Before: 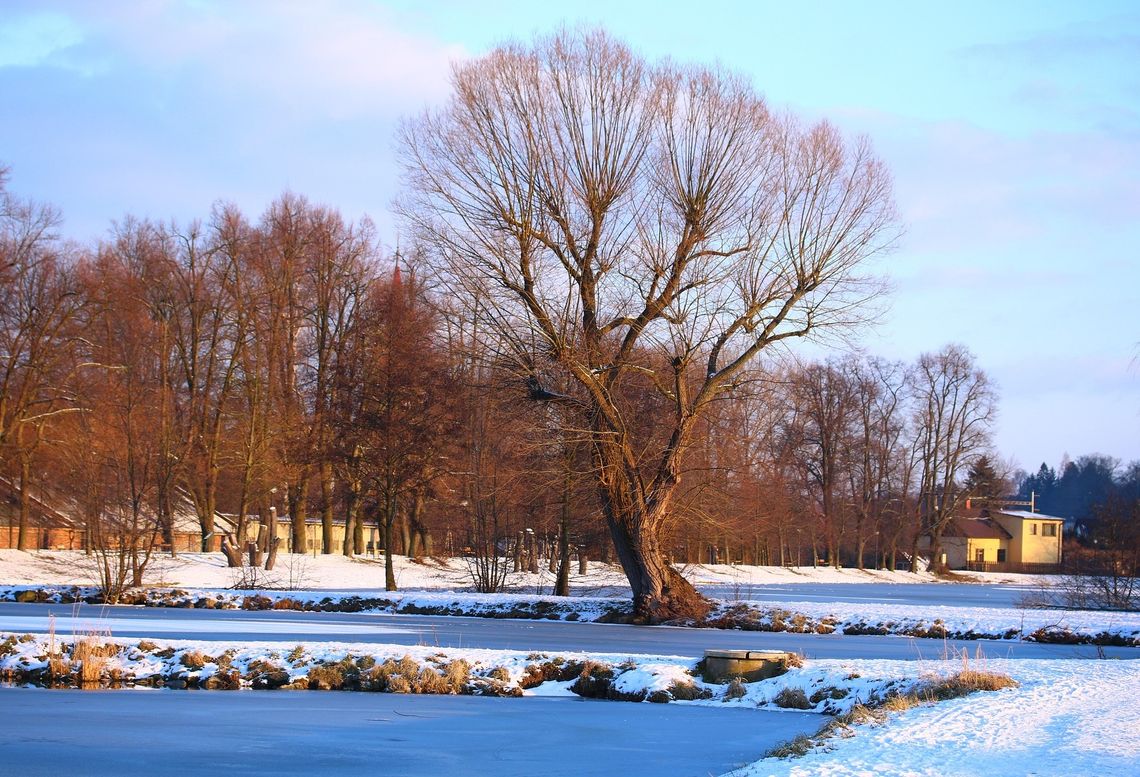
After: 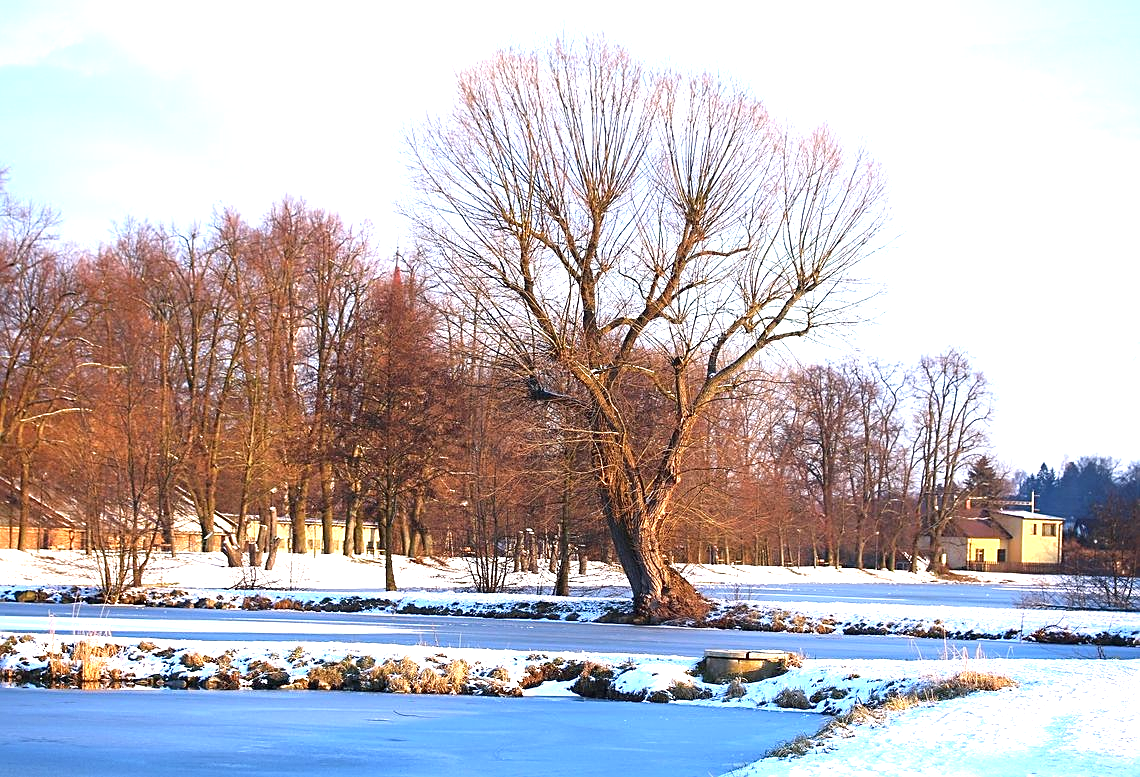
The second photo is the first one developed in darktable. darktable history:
exposure: exposure 1 EV, compensate highlight preservation false
sharpen: on, module defaults
contrast brightness saturation: saturation -0.06
